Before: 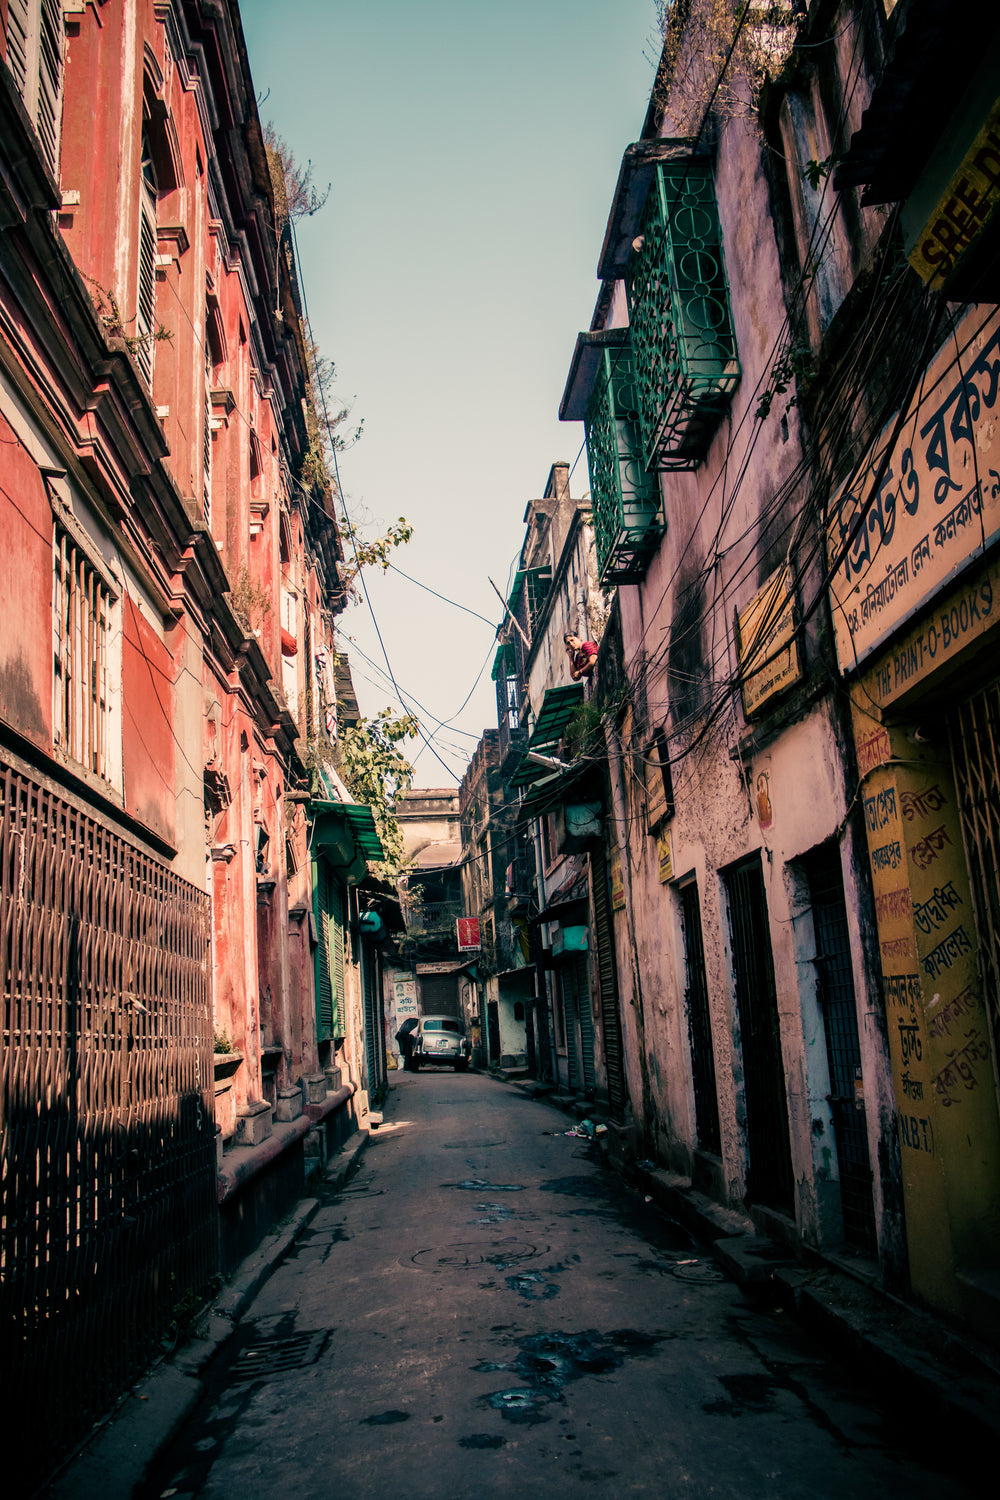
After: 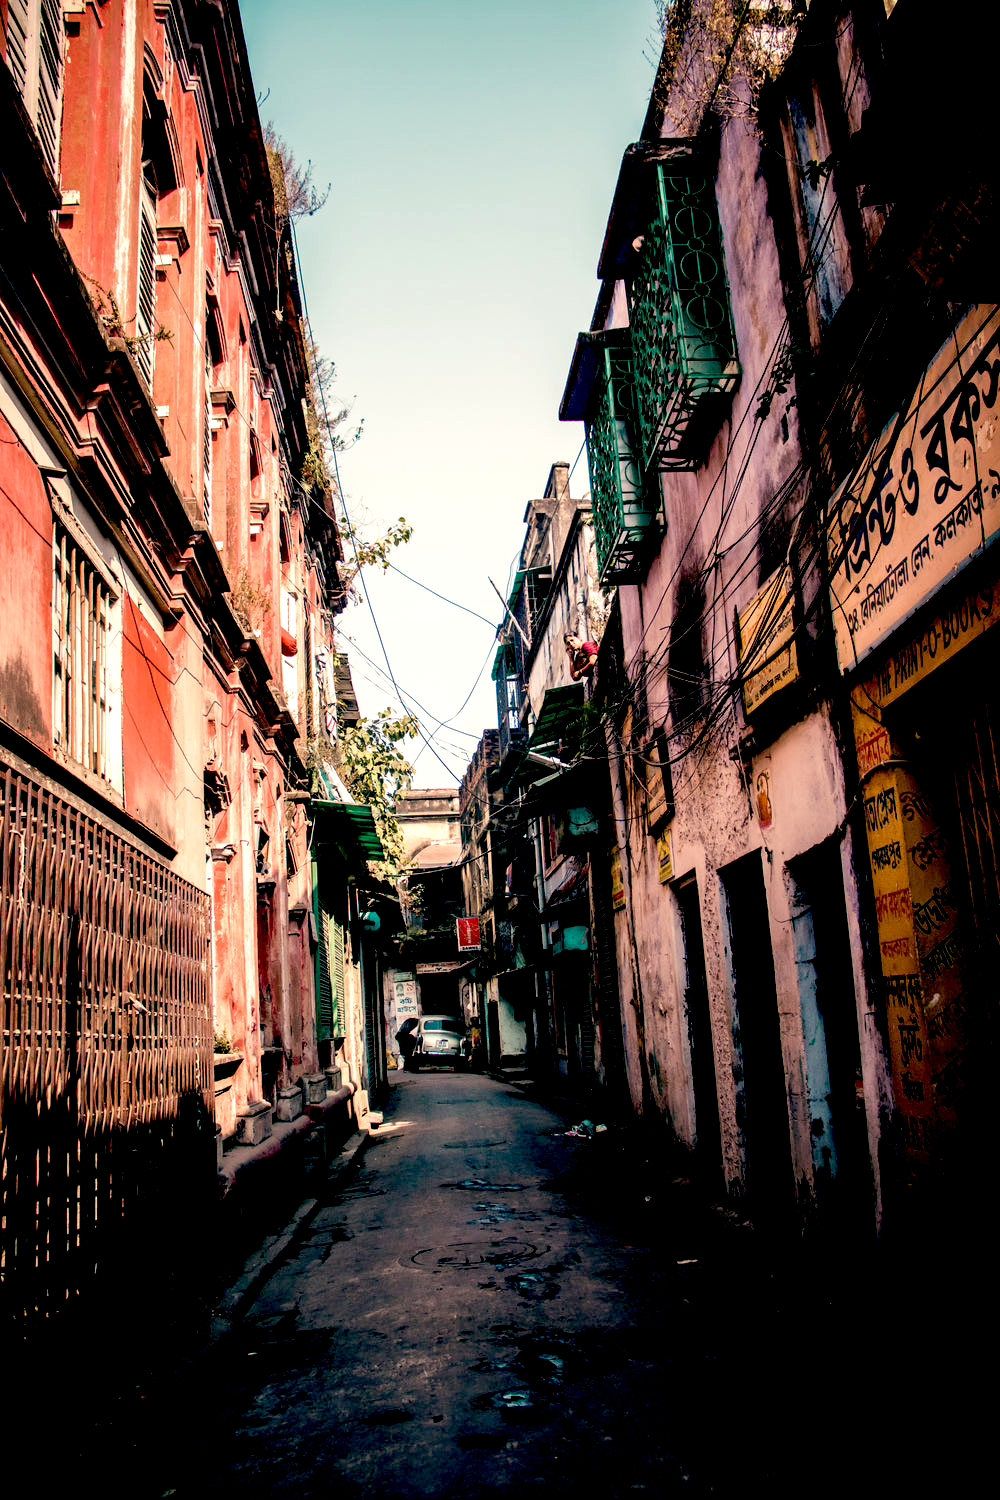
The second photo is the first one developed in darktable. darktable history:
haze removal: strength -0.054, compatibility mode true, adaptive false
exposure: black level correction 0.042, exposure 0.498 EV, compensate highlight preservation false
